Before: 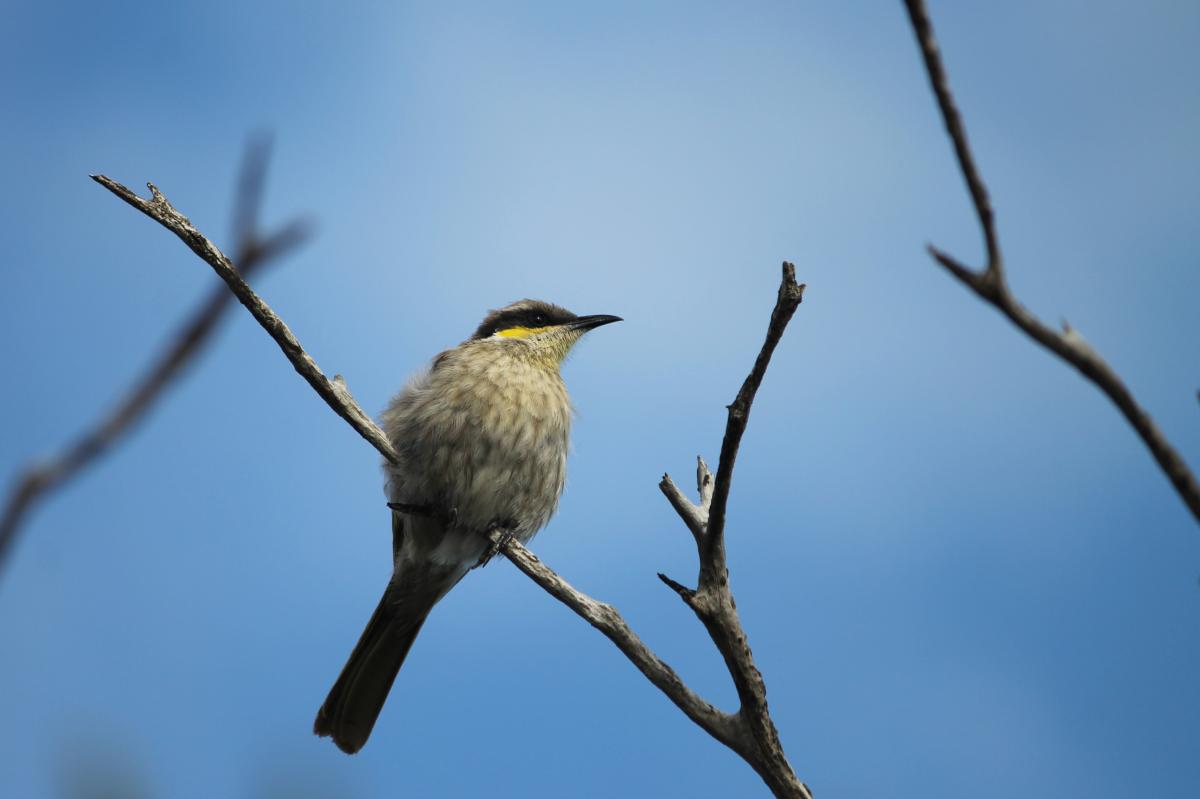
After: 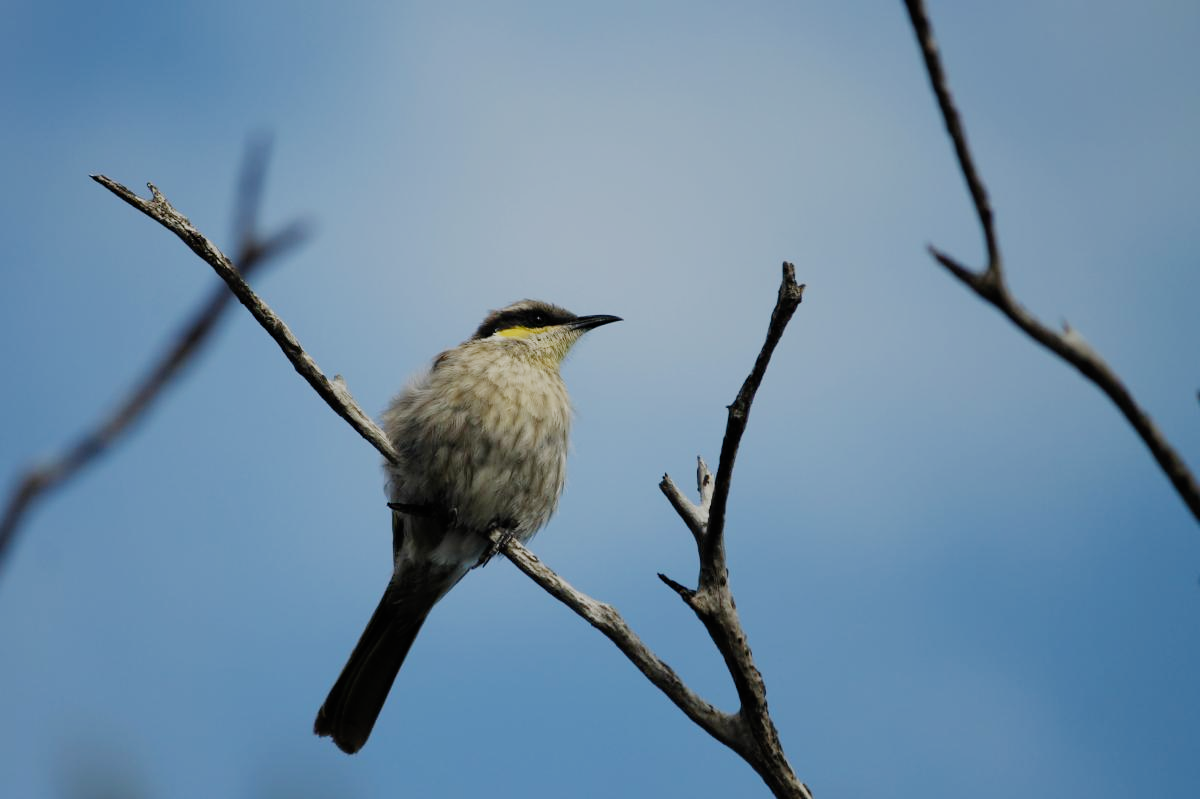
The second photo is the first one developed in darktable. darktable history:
filmic rgb: black relative exposure -7.65 EV, white relative exposure 4.56 EV, threshold 2.95 EV, hardness 3.61, add noise in highlights 0.001, preserve chrominance no, color science v3 (2019), use custom middle-gray values true, contrast in highlights soft, enable highlight reconstruction true
